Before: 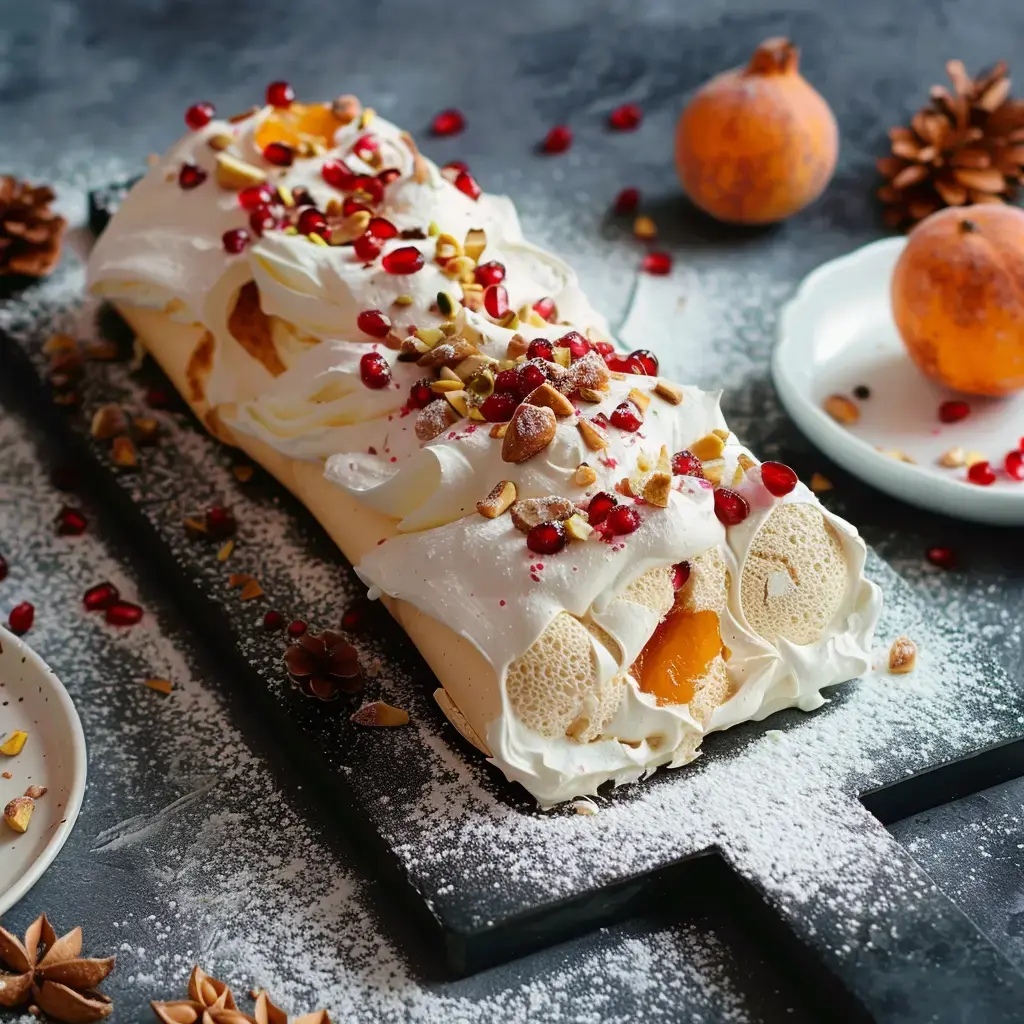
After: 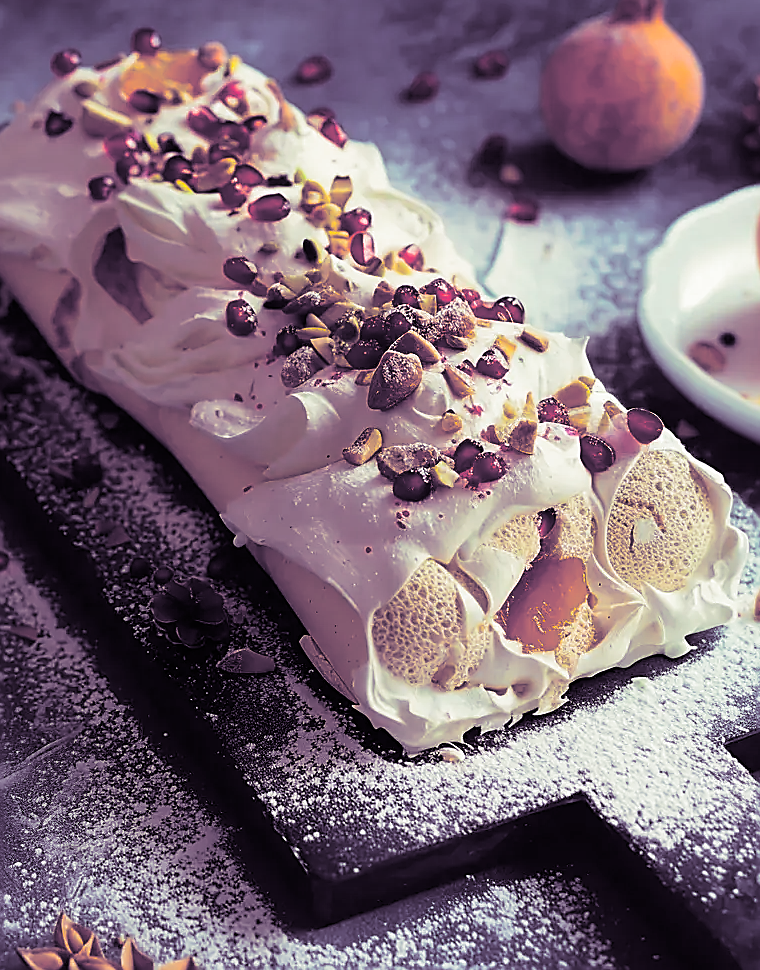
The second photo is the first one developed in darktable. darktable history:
color balance rgb: linear chroma grading › global chroma 15%, perceptual saturation grading › global saturation 30%
split-toning: shadows › hue 266.4°, shadows › saturation 0.4, highlights › hue 61.2°, highlights › saturation 0.3, compress 0%
sharpen: radius 1.4, amount 1.25, threshold 0.7
crop and rotate: left 13.15%, top 5.251%, right 12.609%
